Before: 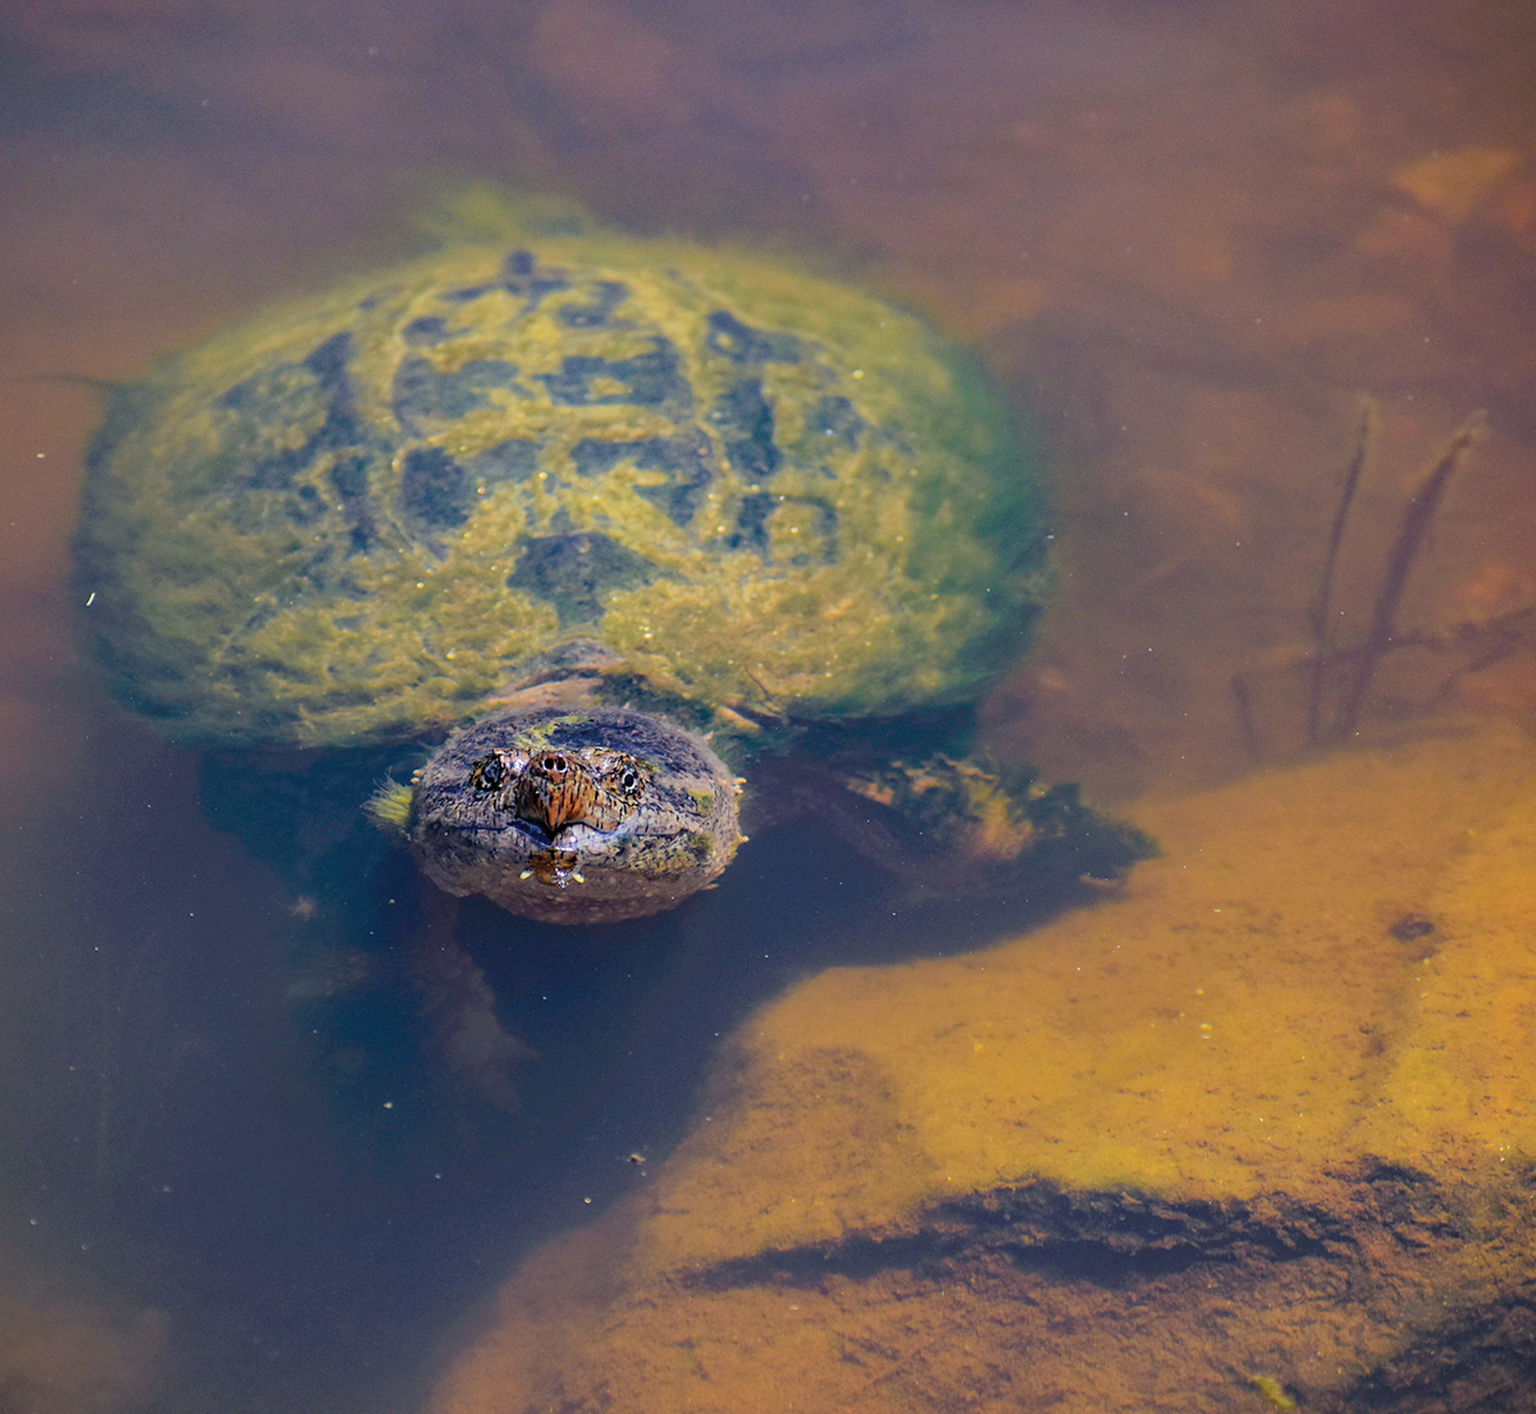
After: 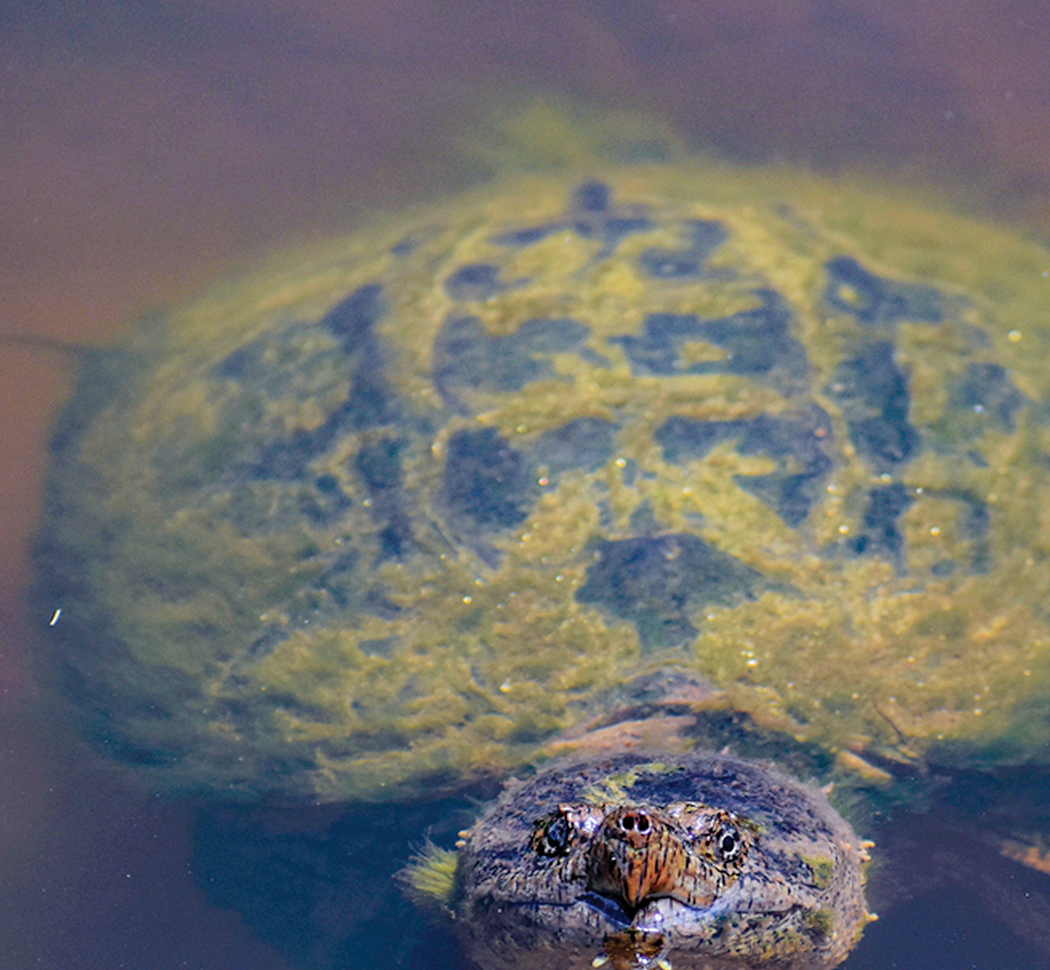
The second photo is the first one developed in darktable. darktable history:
color calibration: illuminant as shot in camera, x 0.358, y 0.373, temperature 4628.91 K
crop and rotate: left 3.047%, top 7.509%, right 42.236%, bottom 37.598%
